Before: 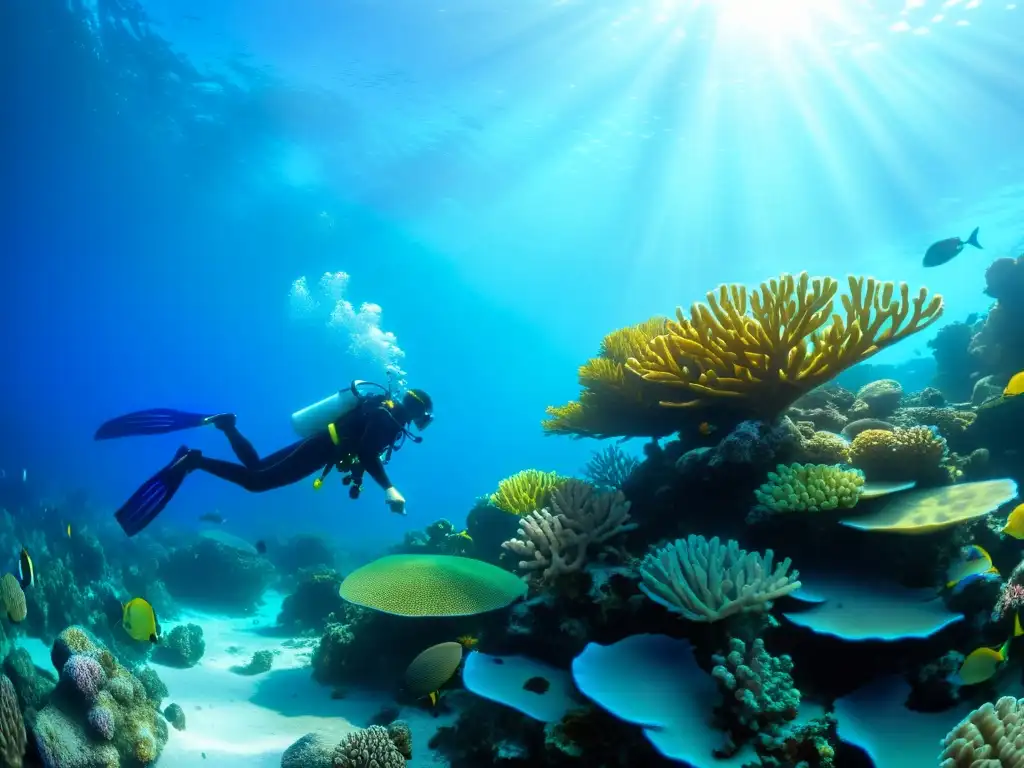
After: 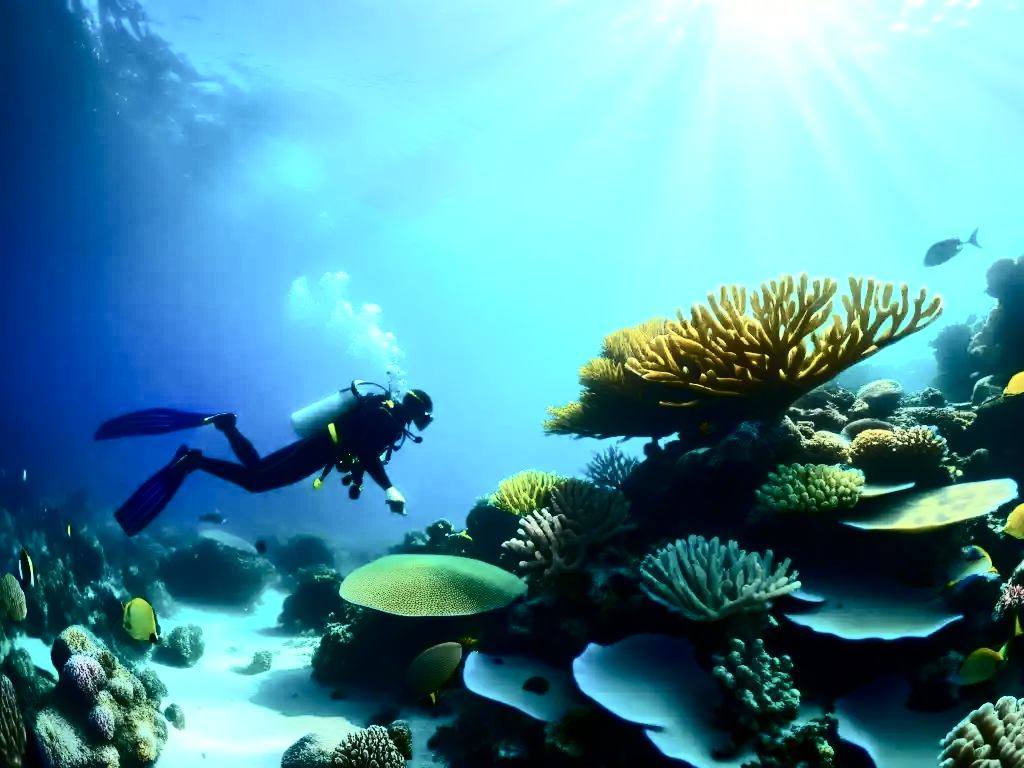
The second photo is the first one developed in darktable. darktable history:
contrast brightness saturation: contrast 0.497, saturation -0.104
